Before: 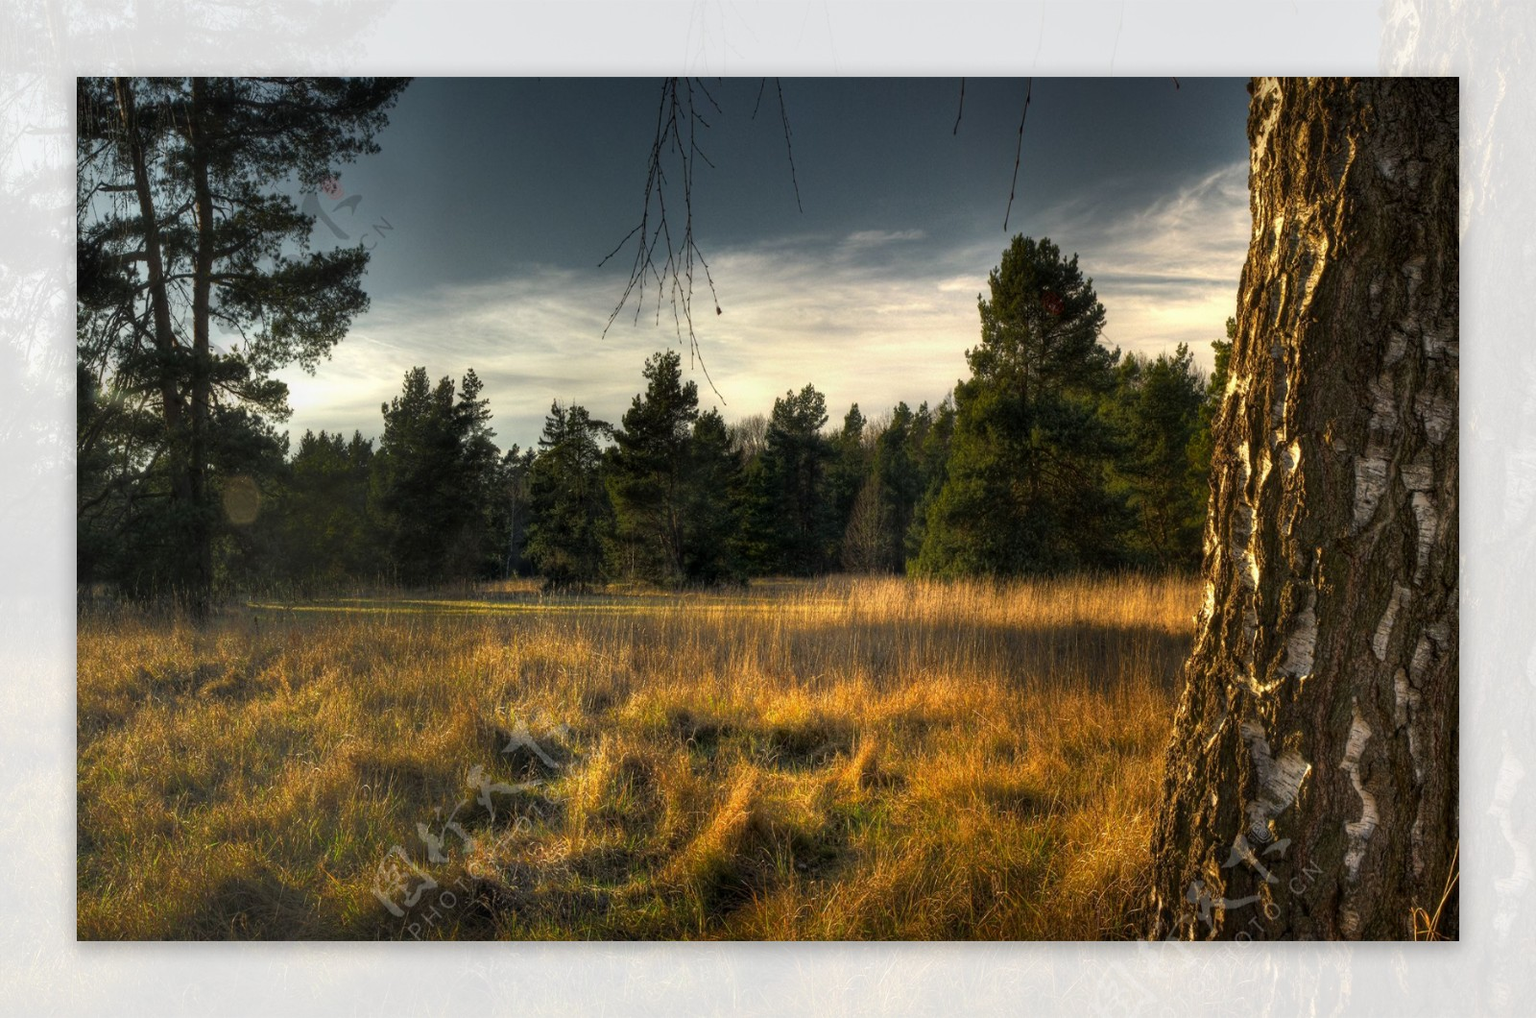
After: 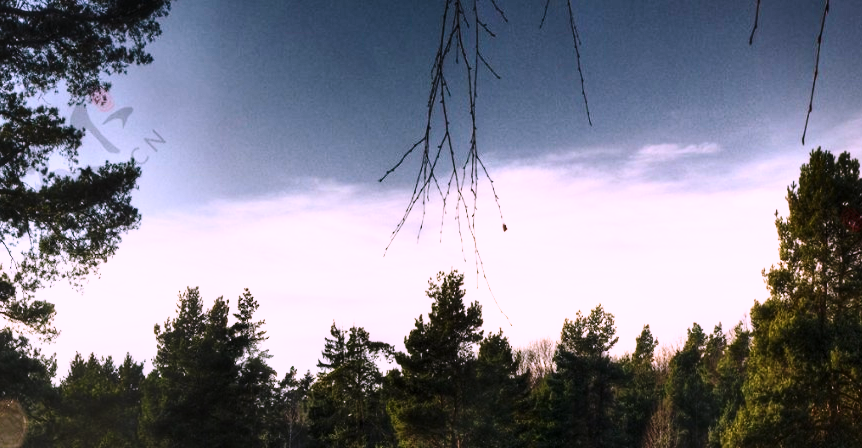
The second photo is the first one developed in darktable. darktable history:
color correction: highlights a* 15.46, highlights b* -20.56
contrast brightness saturation: contrast 0.24, brightness 0.09
crop: left 15.306%, top 9.065%, right 30.789%, bottom 48.638%
base curve: curves: ch0 [(0, 0) (0.026, 0.03) (0.109, 0.232) (0.351, 0.748) (0.669, 0.968) (1, 1)], preserve colors none
